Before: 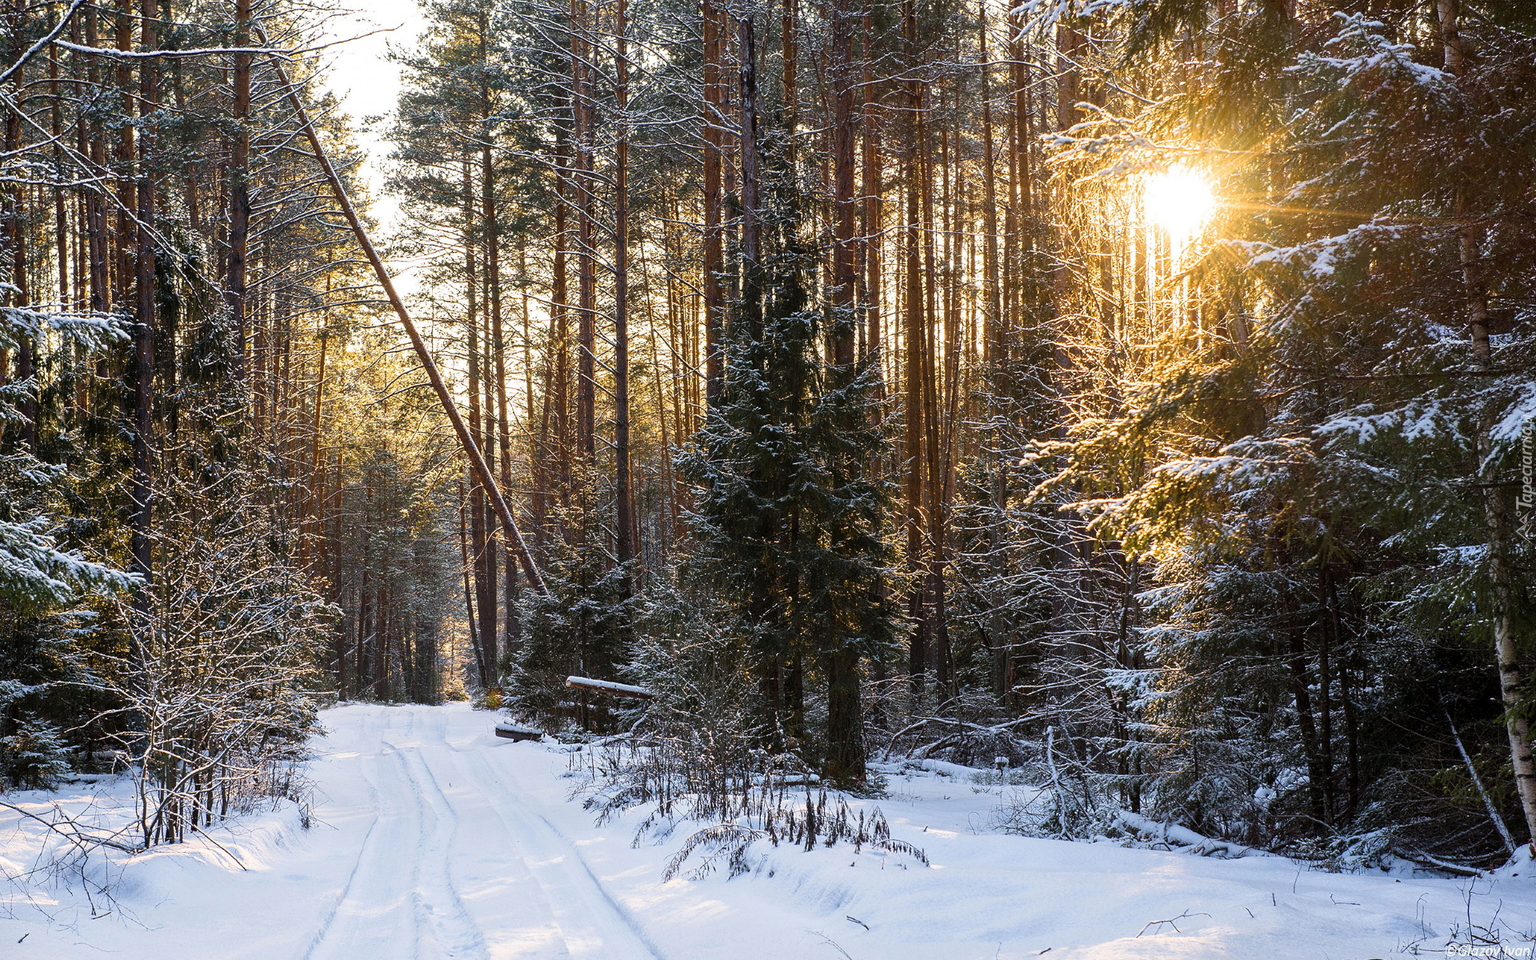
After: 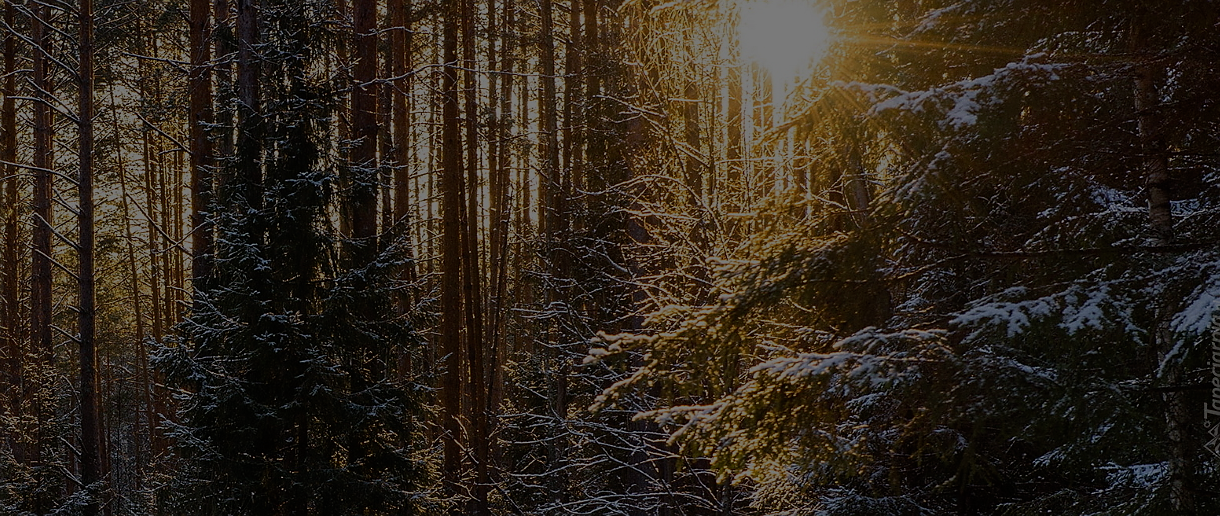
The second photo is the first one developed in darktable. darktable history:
crop: left 36.015%, top 18.243%, right 0.419%, bottom 38.756%
contrast brightness saturation: contrast 0.043, saturation 0.068
sharpen: radius 1.004
exposure: exposure -2.372 EV, compensate highlight preservation false
